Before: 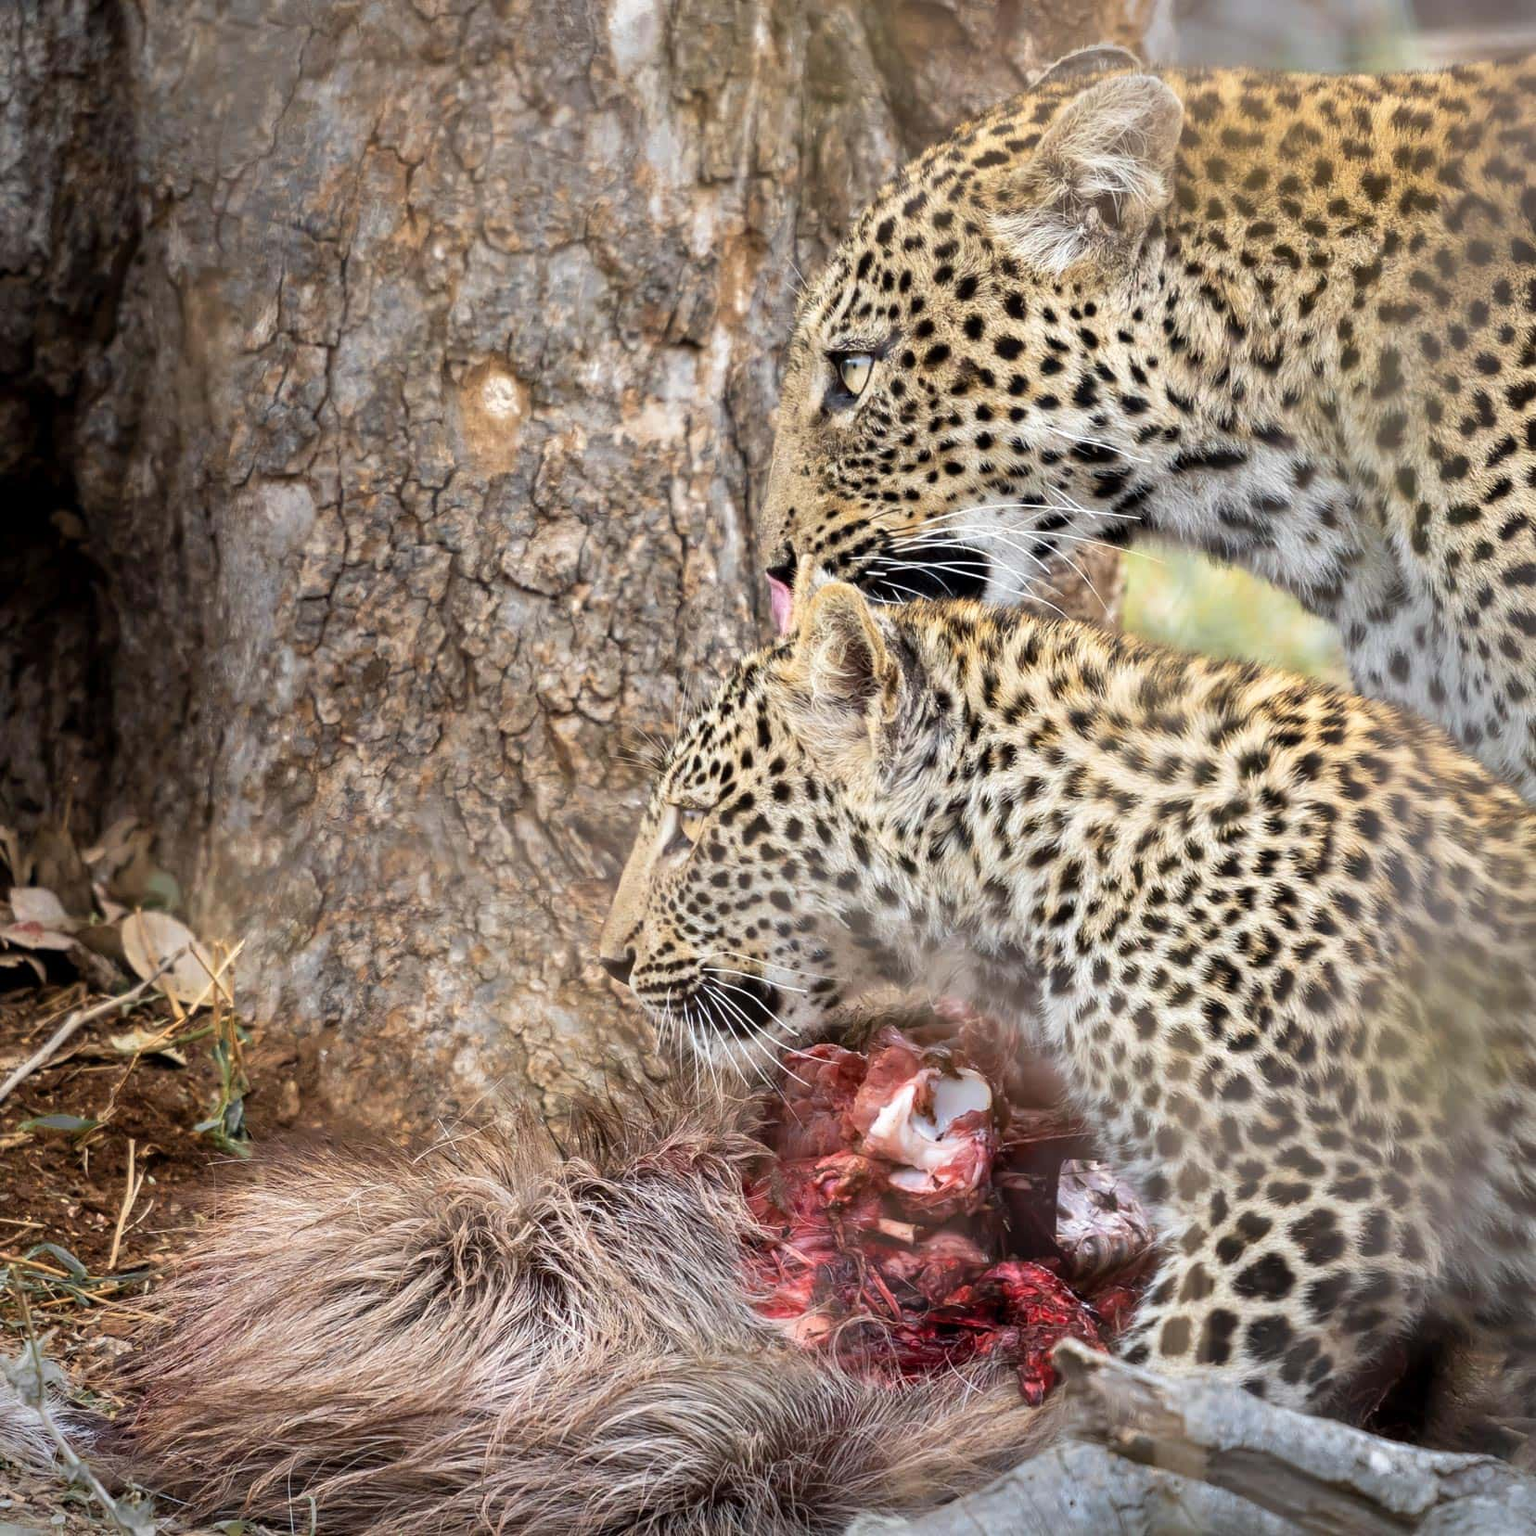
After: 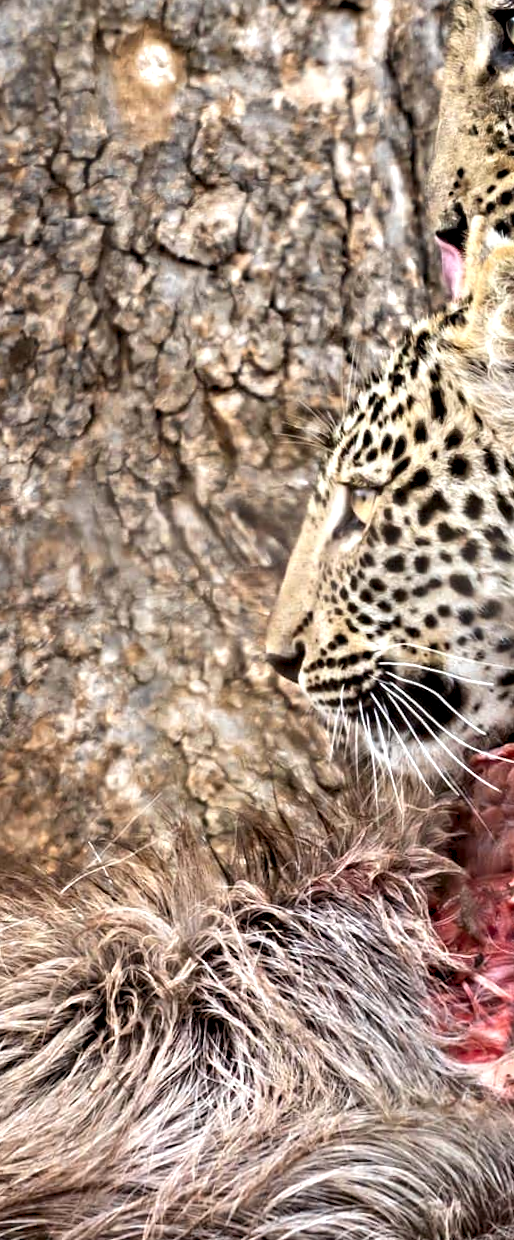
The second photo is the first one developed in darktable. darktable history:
contrast equalizer: y [[0.511, 0.558, 0.631, 0.632, 0.559, 0.512], [0.5 ×6], [0.507, 0.559, 0.627, 0.644, 0.647, 0.647], [0 ×6], [0 ×6]]
crop and rotate: left 21.77%, top 18.528%, right 44.676%, bottom 2.997%
rotate and perspective: rotation -1.68°, lens shift (vertical) -0.146, crop left 0.049, crop right 0.912, crop top 0.032, crop bottom 0.96
levels: levels [0, 0.48, 0.961]
